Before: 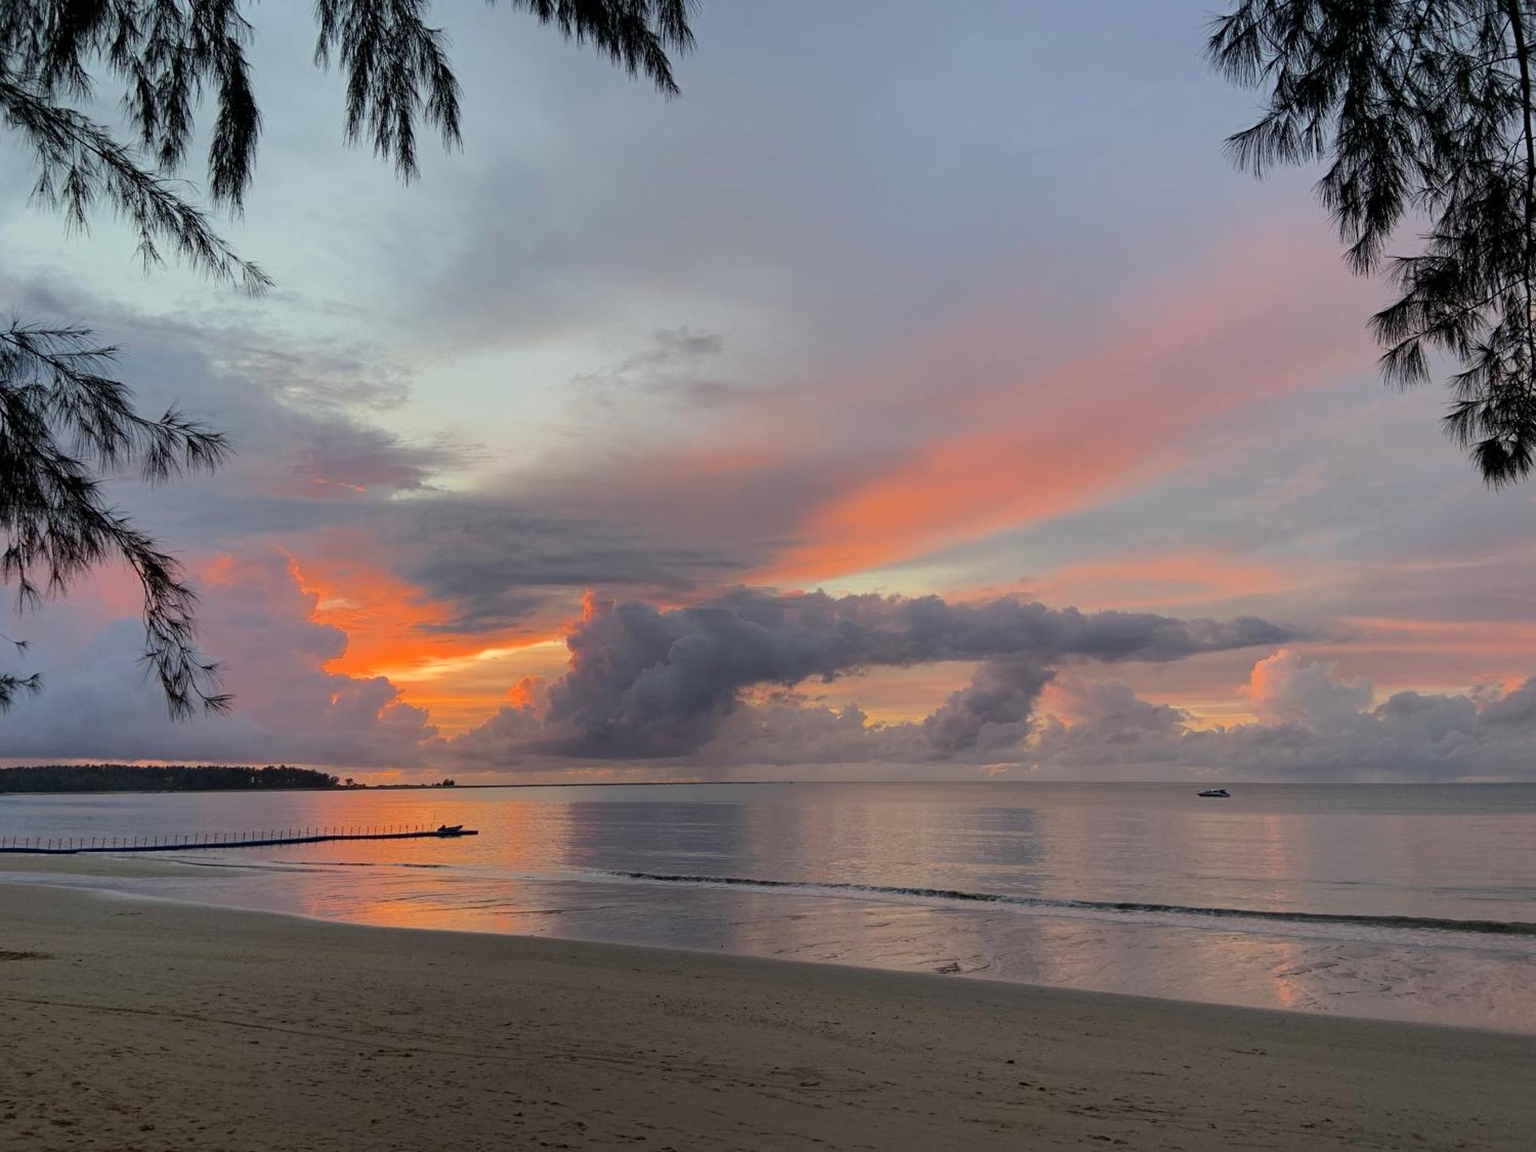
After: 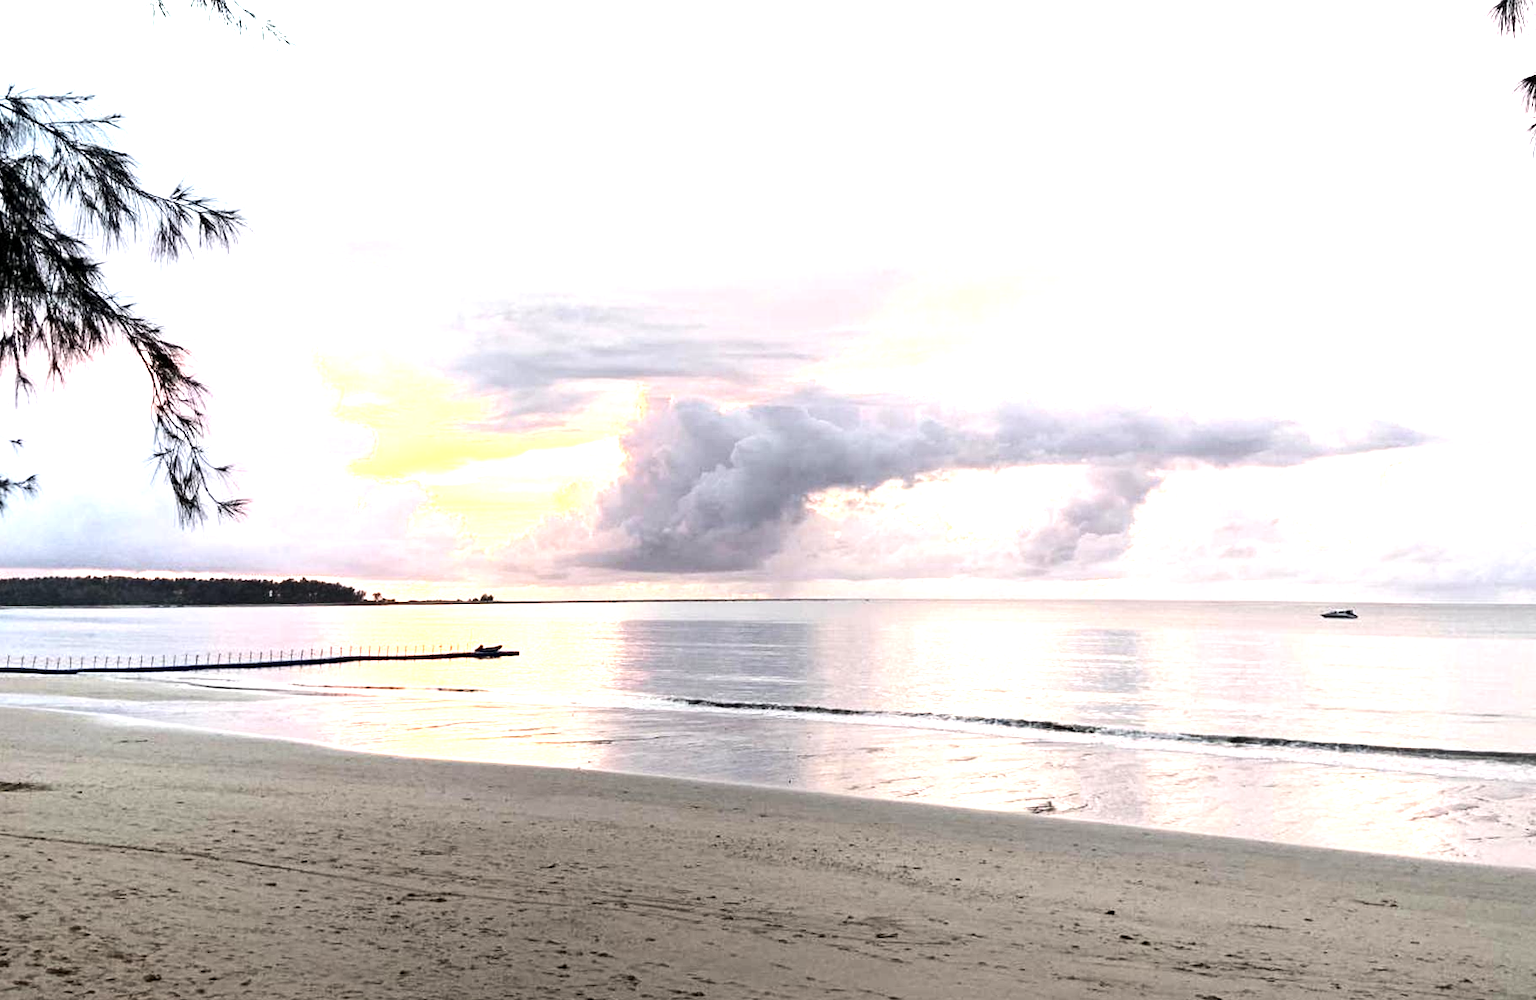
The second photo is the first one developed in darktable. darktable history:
crop: top 20.916%, right 9.437%, bottom 0.316%
rotate and perspective: rotation 0.192°, lens shift (horizontal) -0.015, crop left 0.005, crop right 0.996, crop top 0.006, crop bottom 0.99
contrast brightness saturation: contrast 0.1, saturation -0.36
tone equalizer: -8 EV -0.75 EV, -7 EV -0.7 EV, -6 EV -0.6 EV, -5 EV -0.4 EV, -3 EV 0.4 EV, -2 EV 0.6 EV, -1 EV 0.7 EV, +0 EV 0.75 EV, edges refinement/feathering 500, mask exposure compensation -1.57 EV, preserve details no
exposure: black level correction 0.001, exposure 1.84 EV, compensate highlight preservation false
